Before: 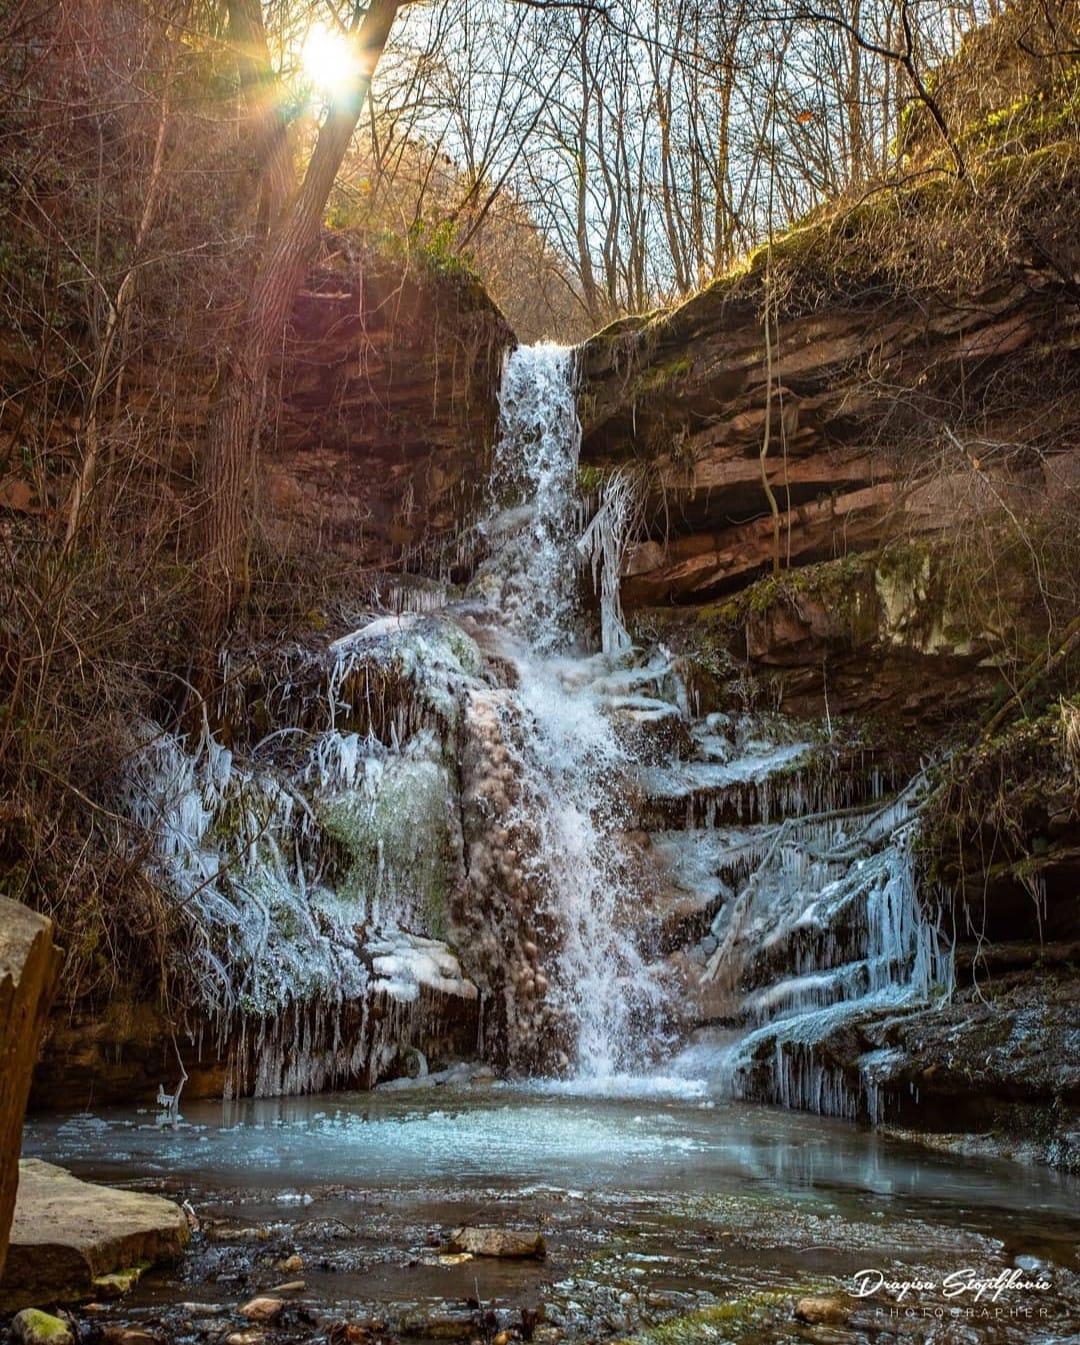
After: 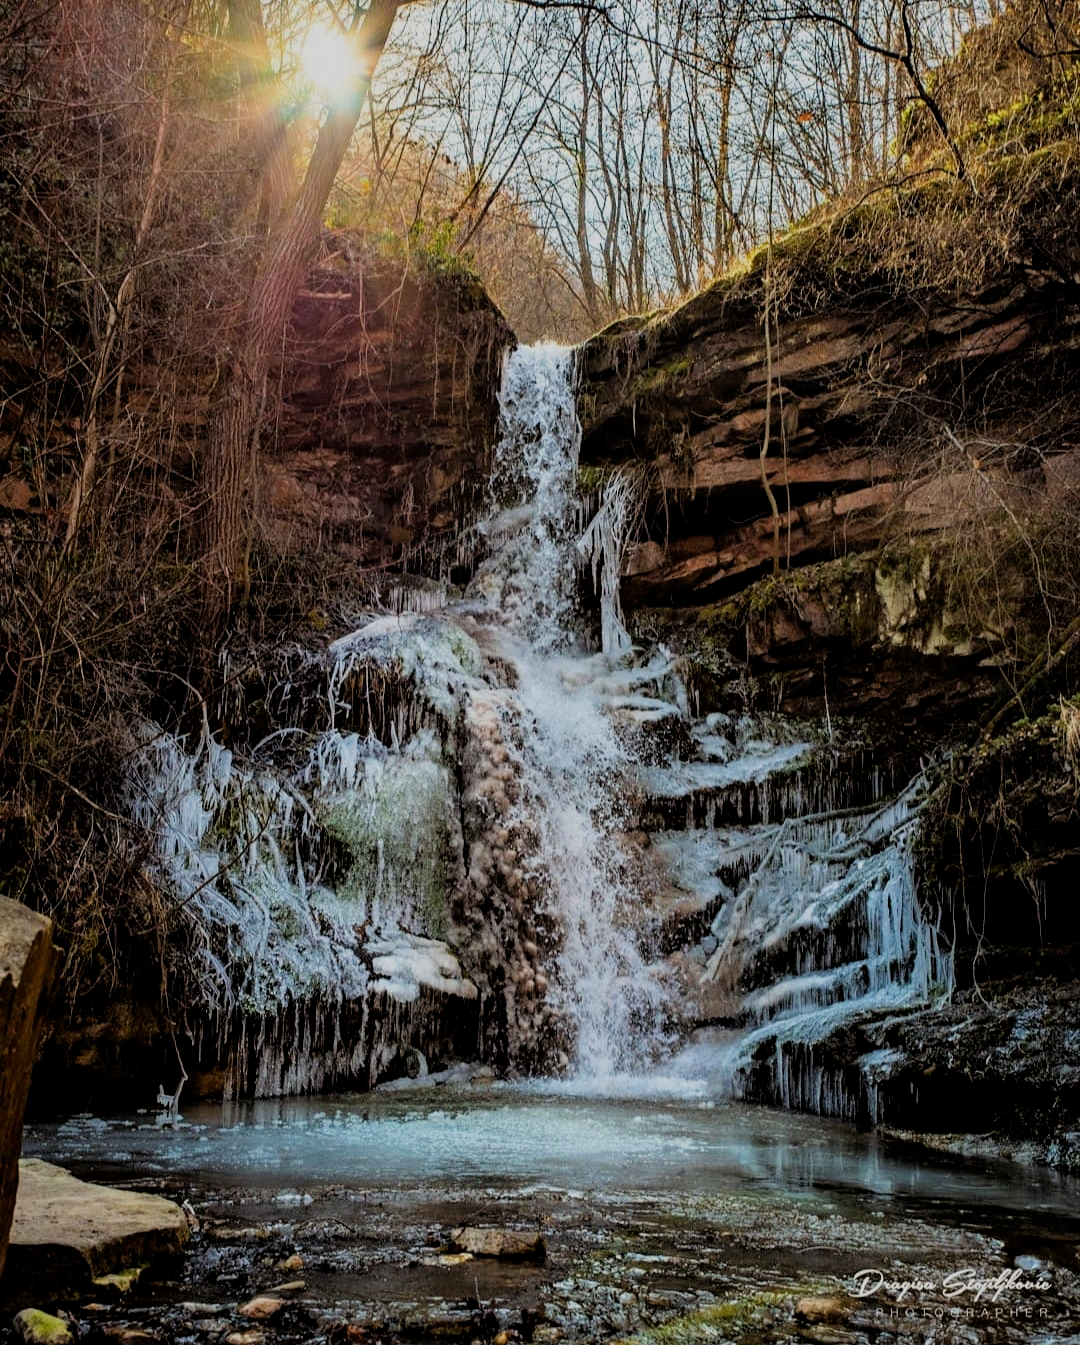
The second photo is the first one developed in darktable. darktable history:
tone equalizer: edges refinement/feathering 500, mask exposure compensation -1.57 EV, preserve details no
filmic rgb: black relative exposure -4.39 EV, white relative exposure 4.56 EV, hardness 2.38, contrast 1.054
